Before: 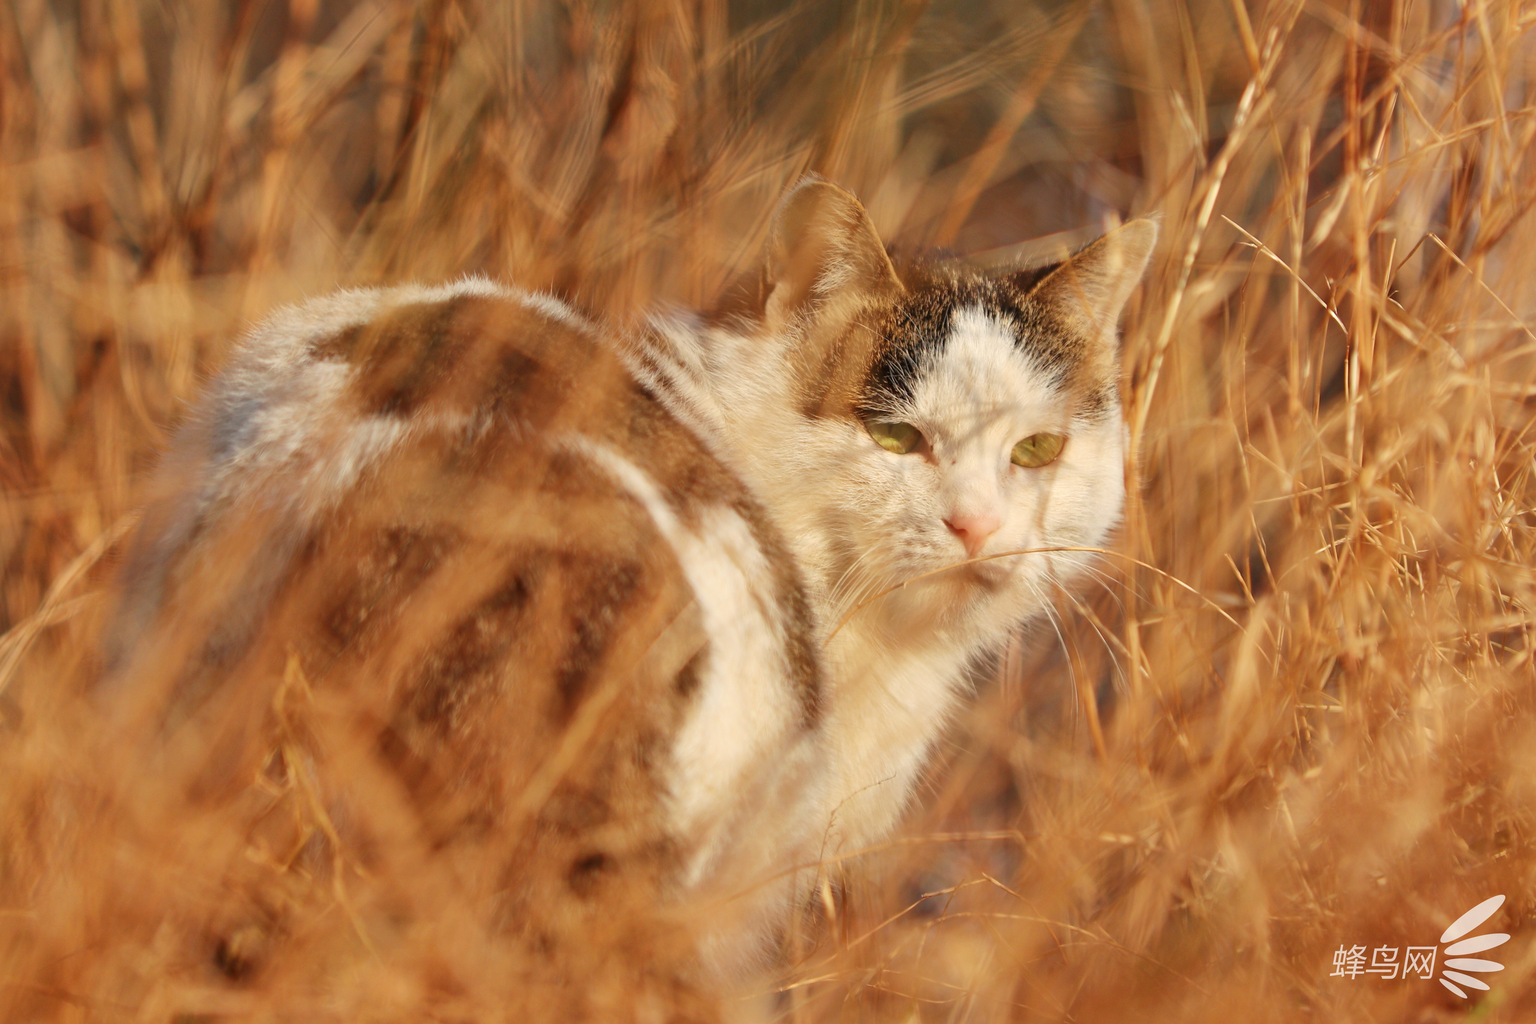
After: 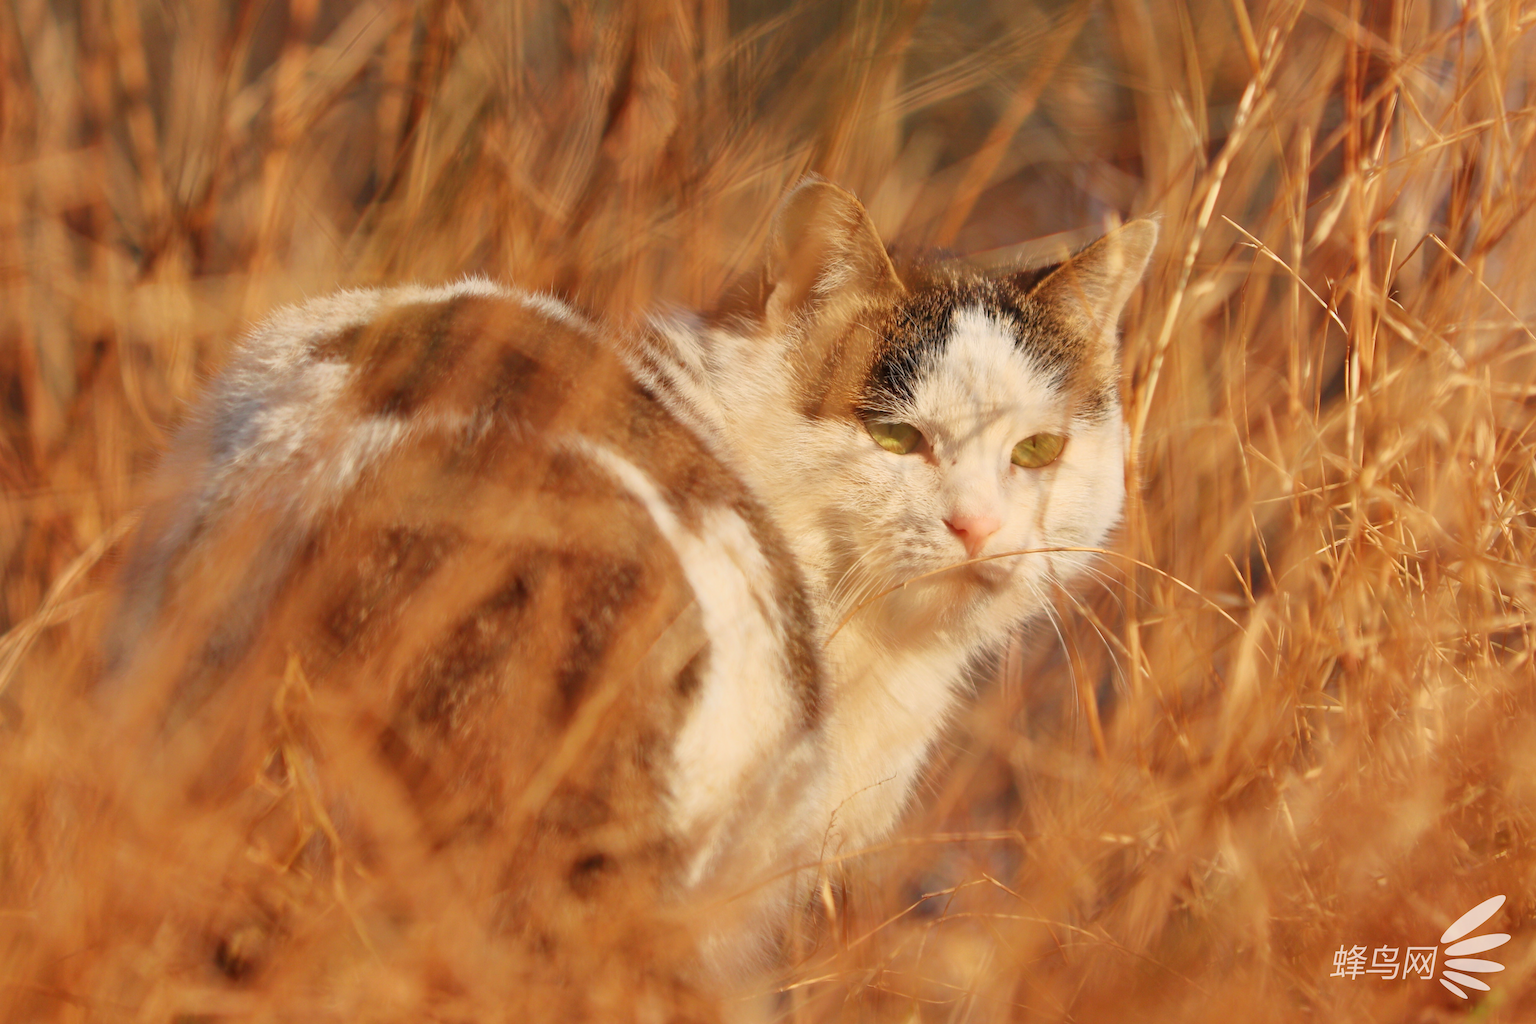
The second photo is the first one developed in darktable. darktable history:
tone curve: curves: ch0 [(0.013, 0) (0.061, 0.068) (0.239, 0.256) (0.502, 0.505) (0.683, 0.676) (0.761, 0.773) (0.858, 0.858) (0.987, 0.945)]; ch1 [(0, 0) (0.172, 0.123) (0.304, 0.288) (0.414, 0.44) (0.472, 0.473) (0.502, 0.508) (0.521, 0.528) (0.583, 0.595) (0.654, 0.673) (0.728, 0.761) (1, 1)]; ch2 [(0, 0) (0.411, 0.424) (0.485, 0.476) (0.502, 0.502) (0.553, 0.557) (0.57, 0.576) (1, 1)], color space Lab, independent channels, preserve colors none
